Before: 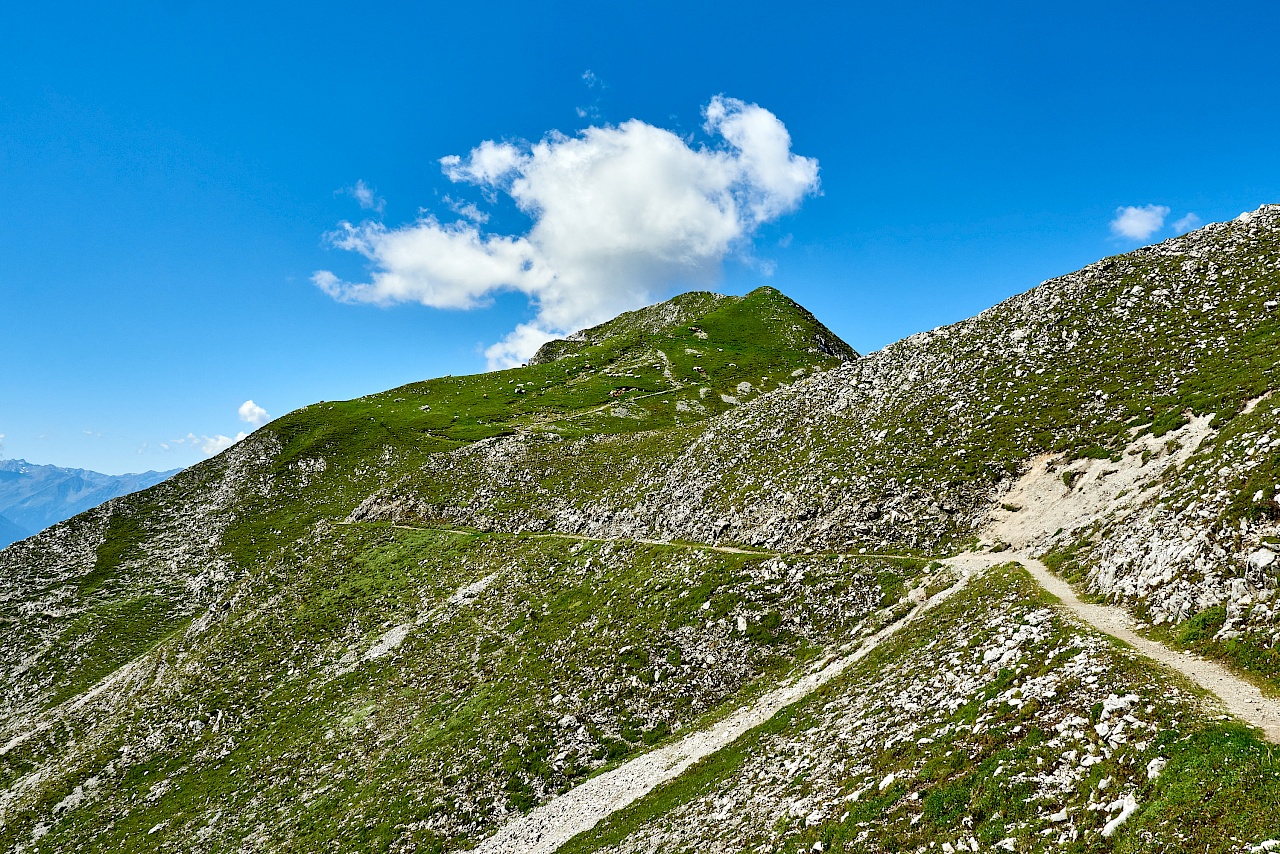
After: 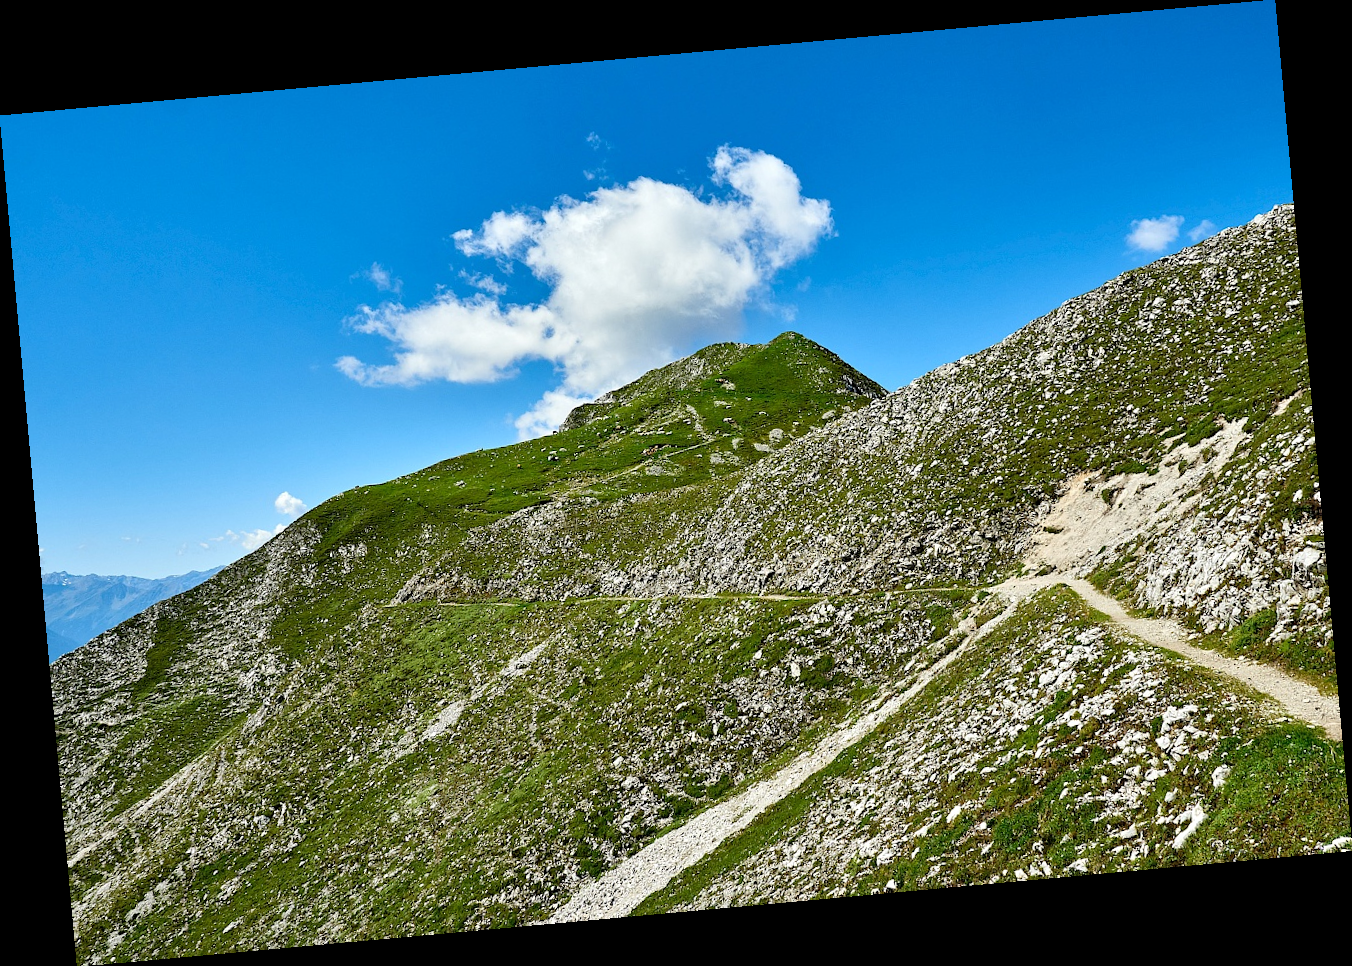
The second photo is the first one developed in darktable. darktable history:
rotate and perspective: rotation -5.2°, automatic cropping off
tone equalizer: on, module defaults
